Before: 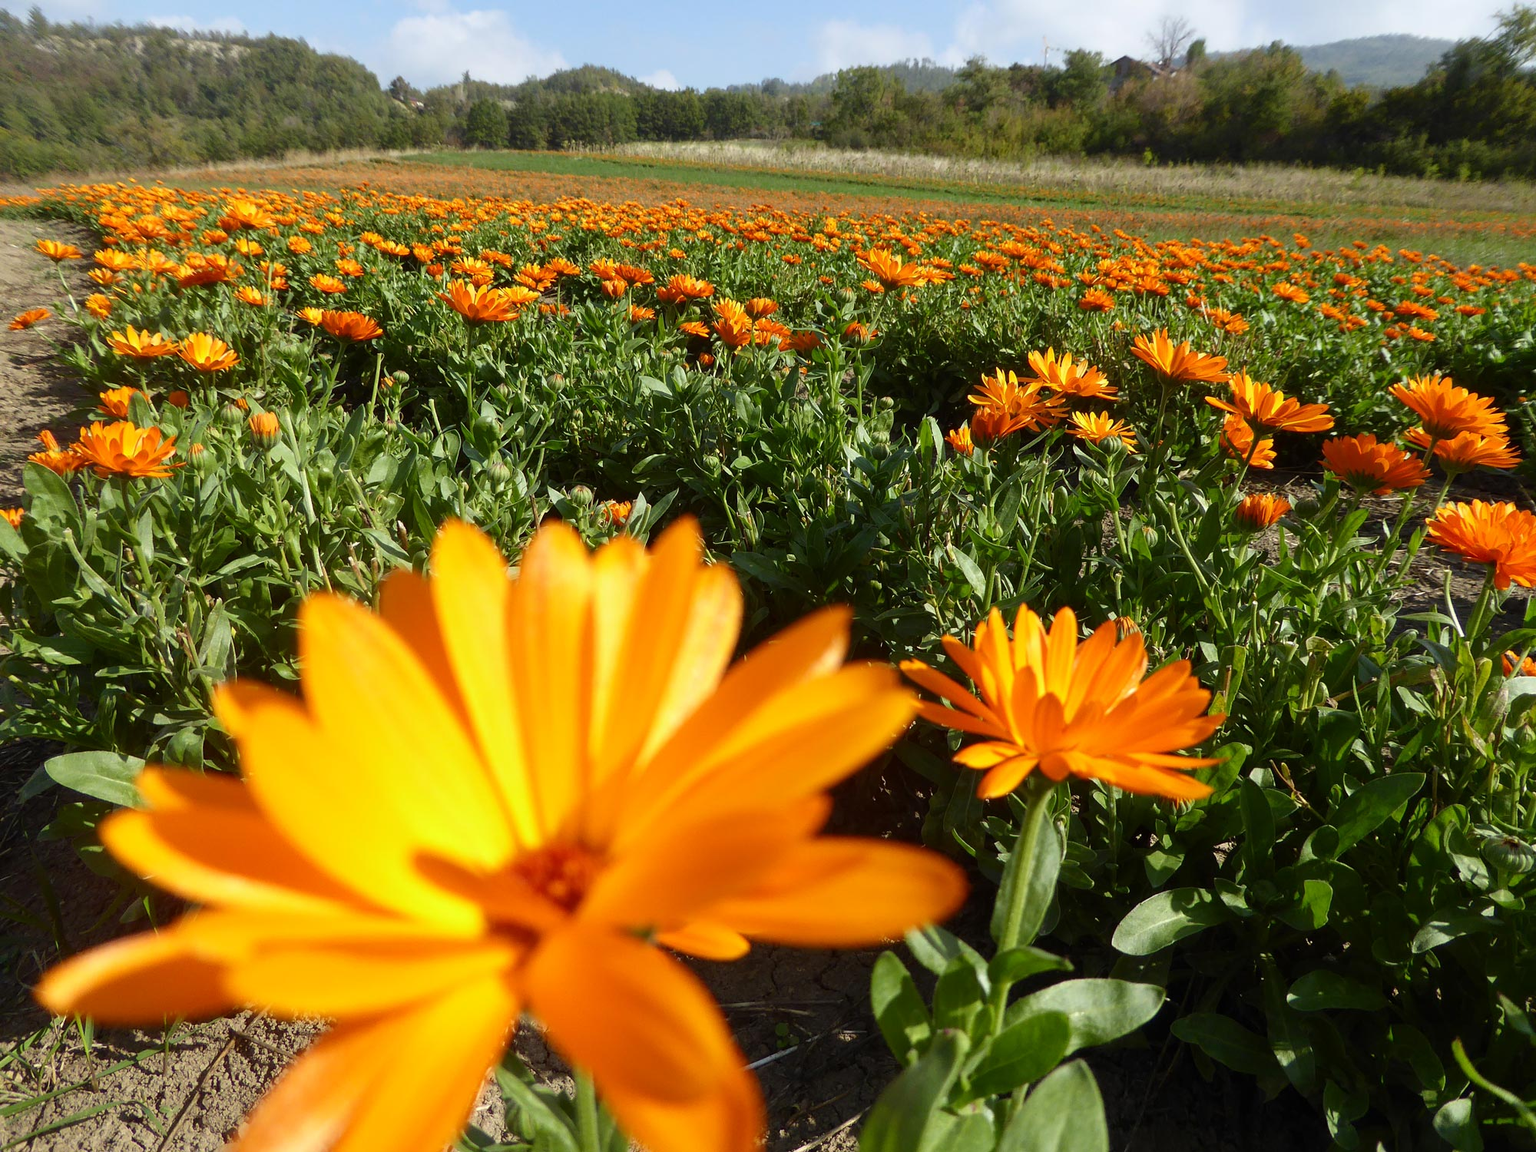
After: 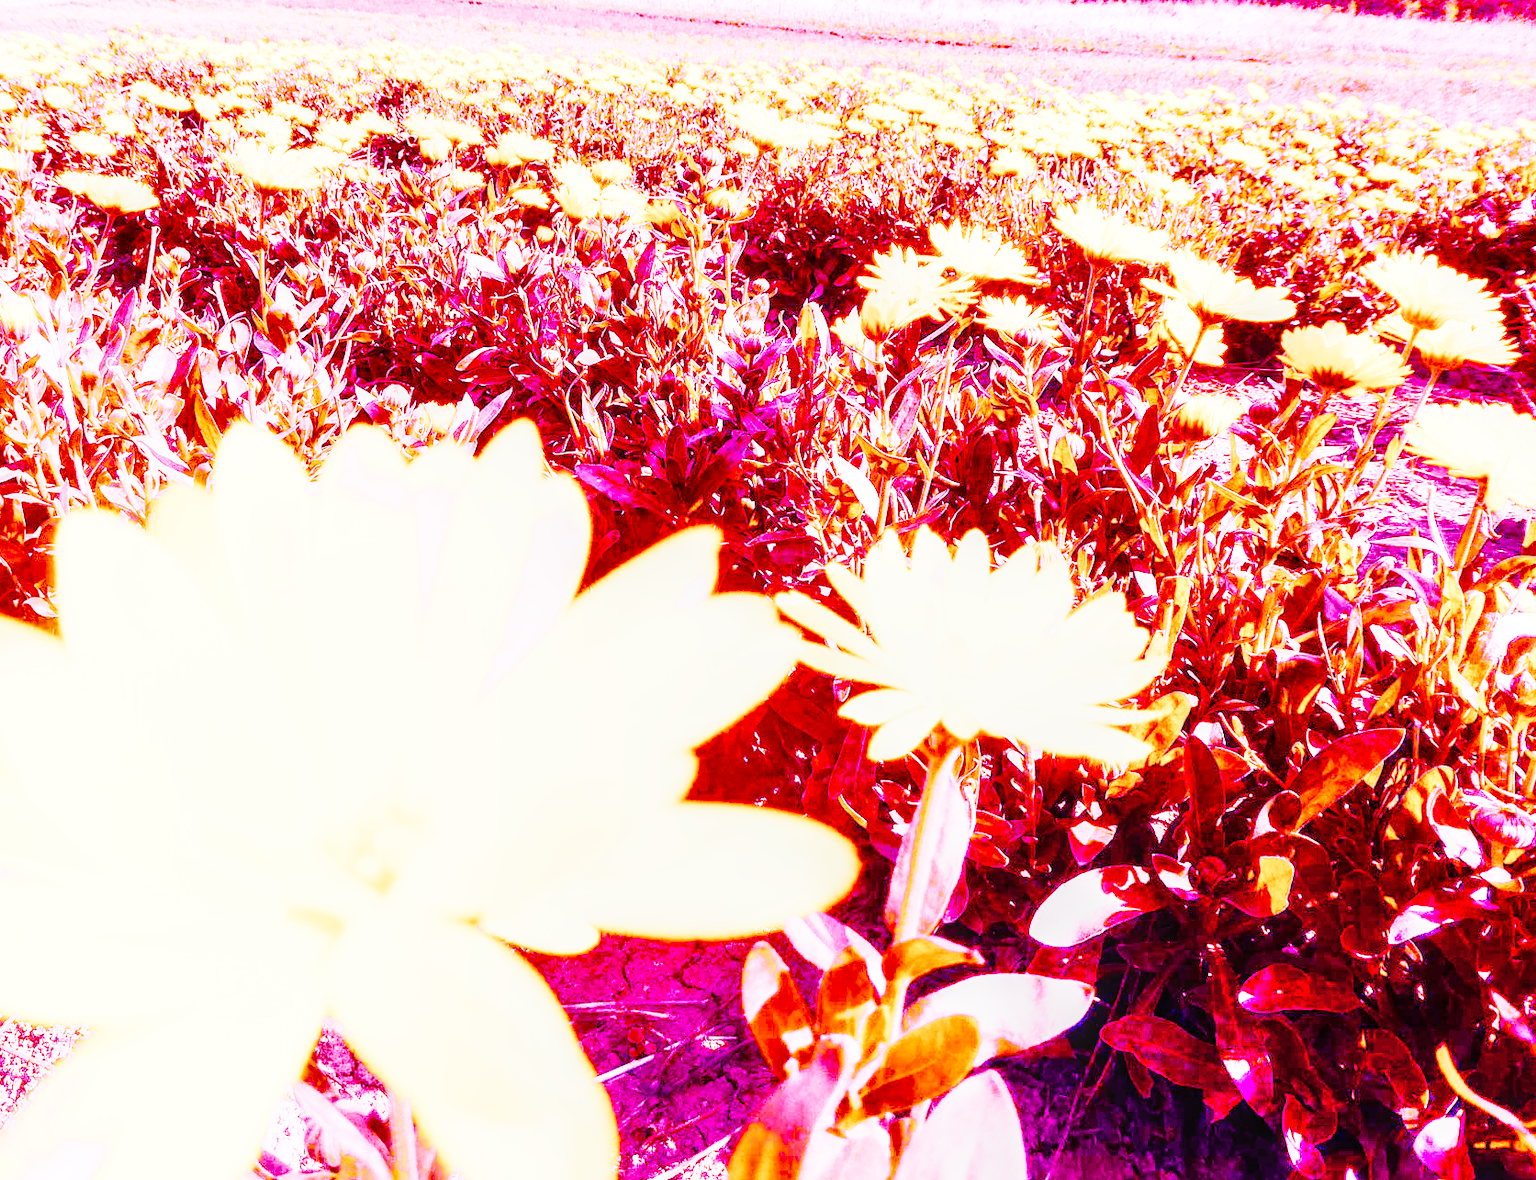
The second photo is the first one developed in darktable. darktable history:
local contrast: on, module defaults
crop: left 16.315%, top 14.246%
sigmoid: contrast 2, skew -0.2, preserve hue 0%, red attenuation 0.1, red rotation 0.035, green attenuation 0.1, green rotation -0.017, blue attenuation 0.15, blue rotation -0.052, base primaries Rec2020
shadows and highlights: soften with gaussian
color balance rgb: linear chroma grading › global chroma 15%, perceptual saturation grading › global saturation 30%
exposure: black level correction -0.005, exposure 0.054 EV, compensate highlight preservation false
white balance: red 8, blue 8
